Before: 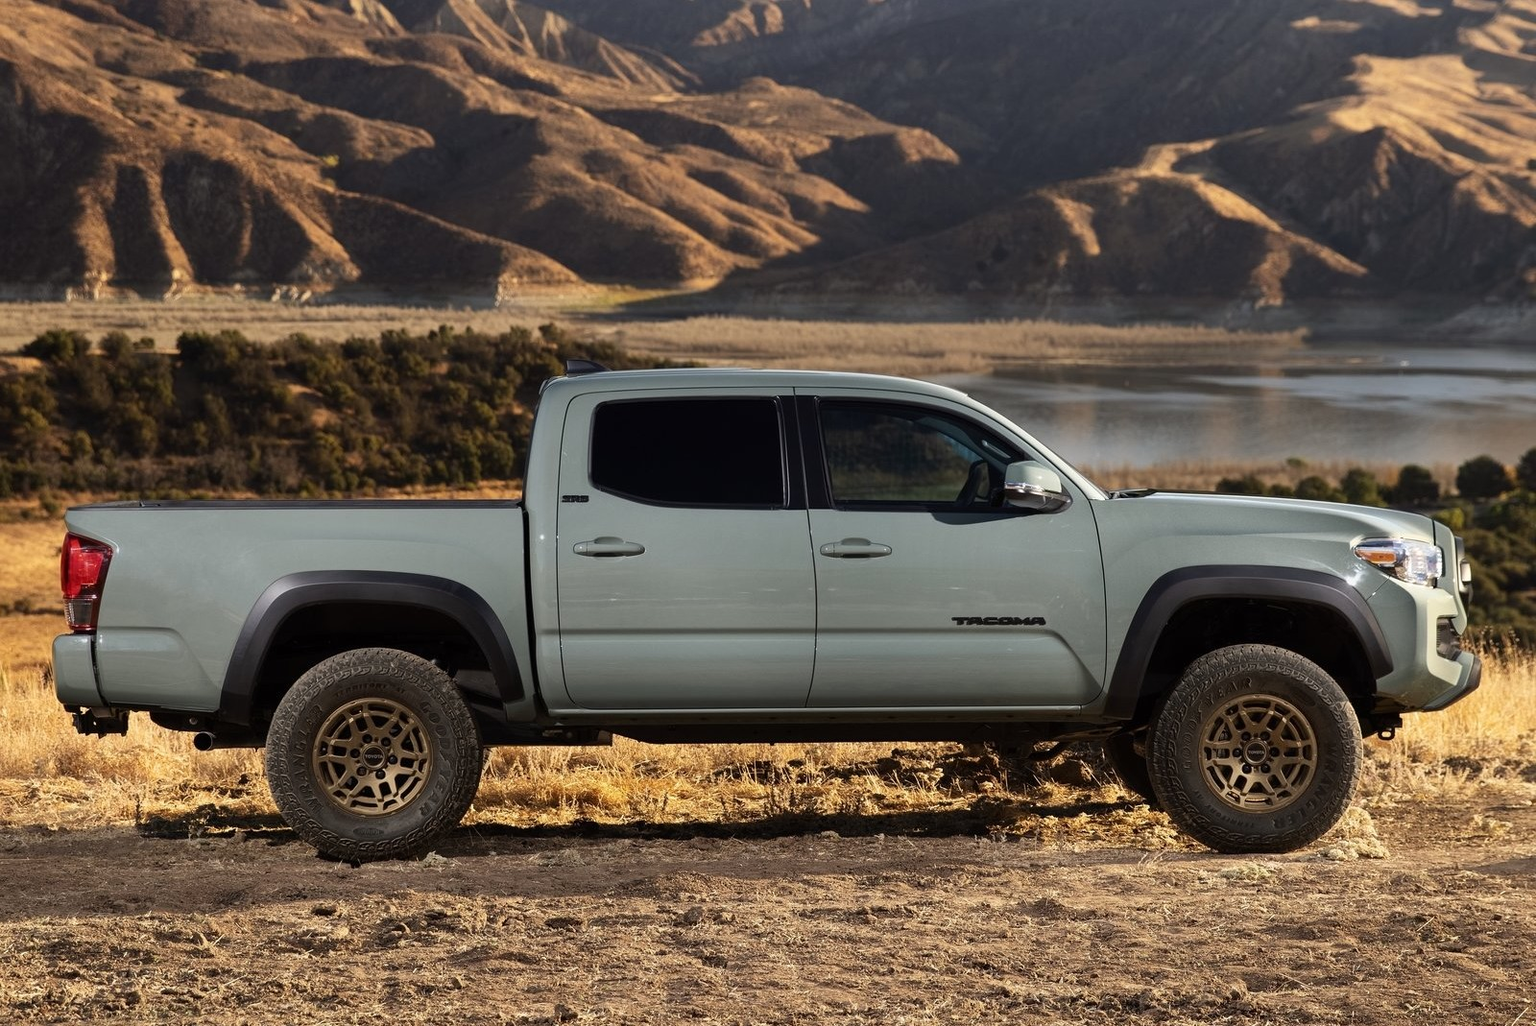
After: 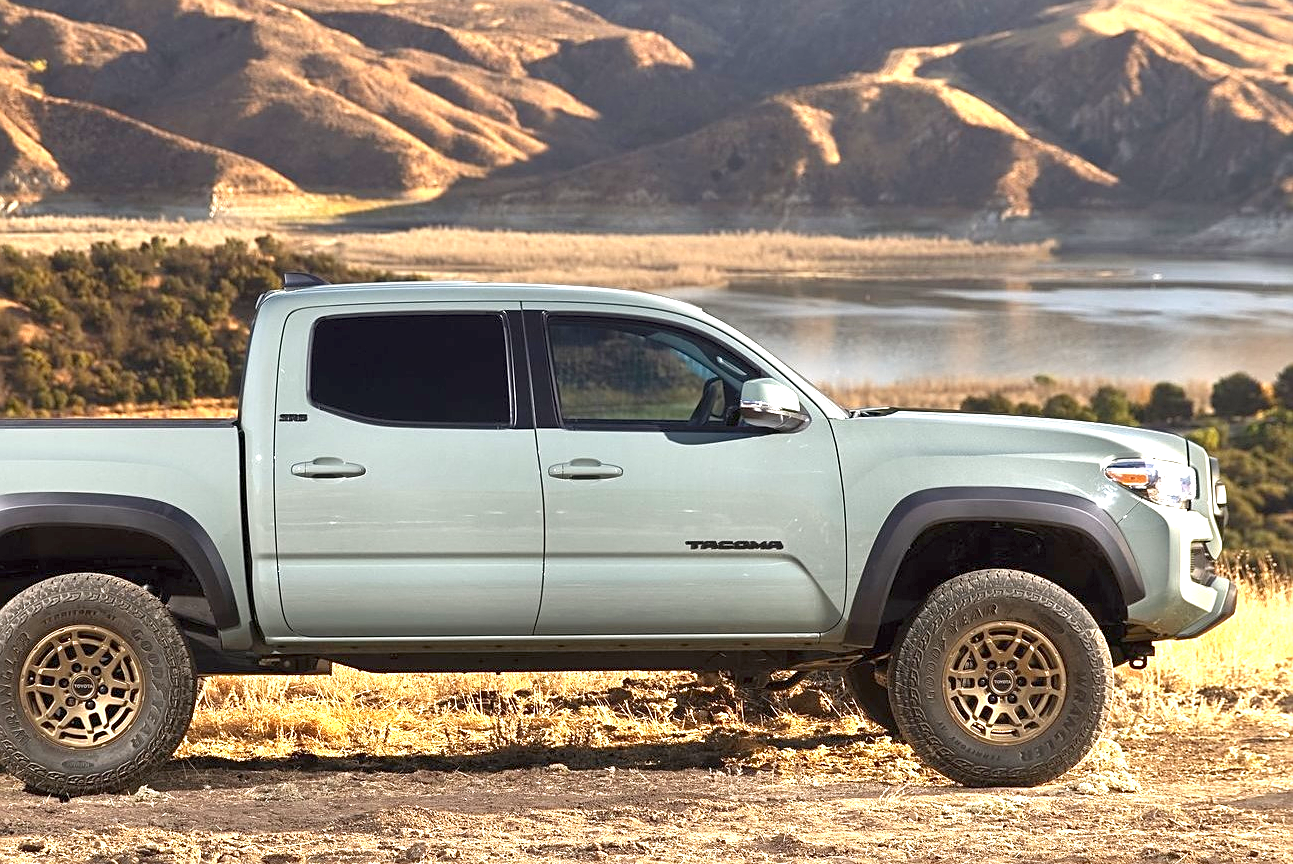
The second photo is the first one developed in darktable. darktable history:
crop: left 19.159%, top 9.58%, bottom 9.58%
tone equalizer: -8 EV 1 EV, -7 EV 1 EV, -6 EV 1 EV, -5 EV 1 EV, -4 EV 1 EV, -3 EV 0.75 EV, -2 EV 0.5 EV, -1 EV 0.25 EV
sharpen: on, module defaults
exposure: black level correction 0, exposure 1.2 EV, compensate exposure bias true, compensate highlight preservation false
